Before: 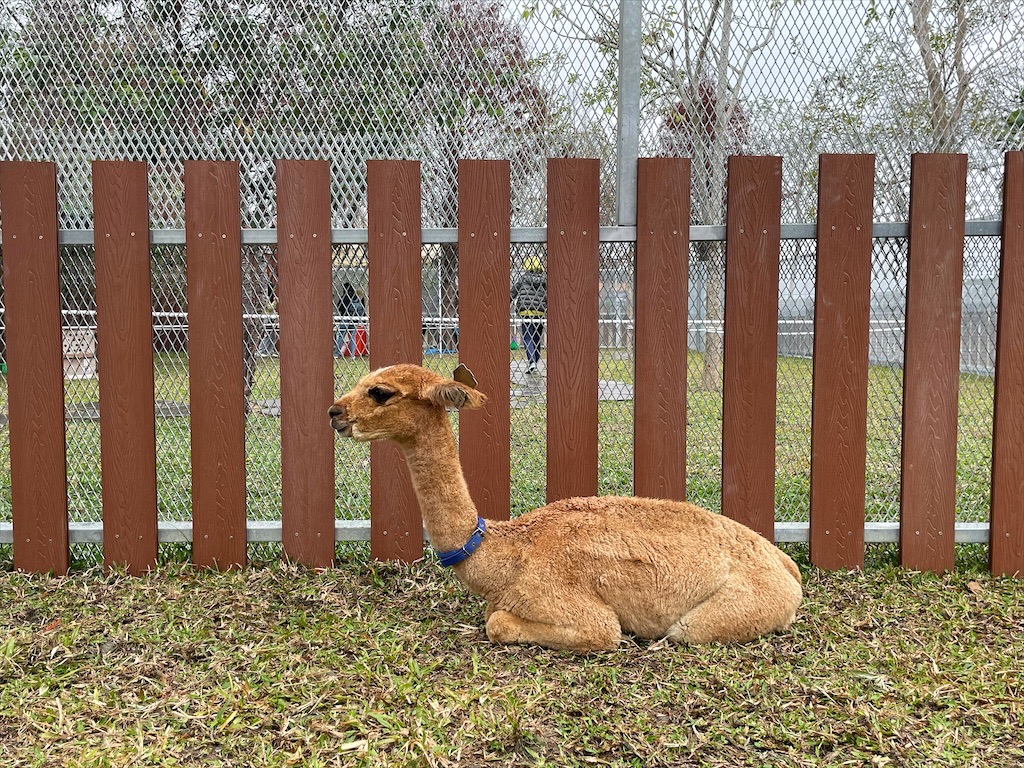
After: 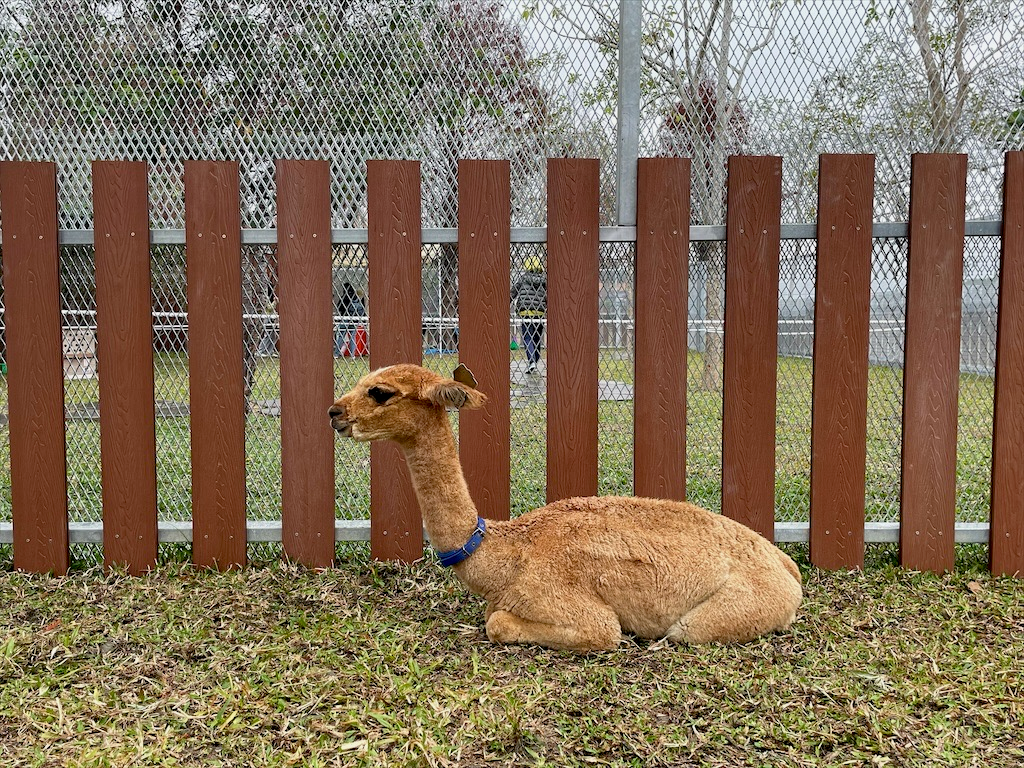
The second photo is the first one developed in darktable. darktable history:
exposure: black level correction 0.009, exposure -0.162 EV, compensate highlight preservation false
